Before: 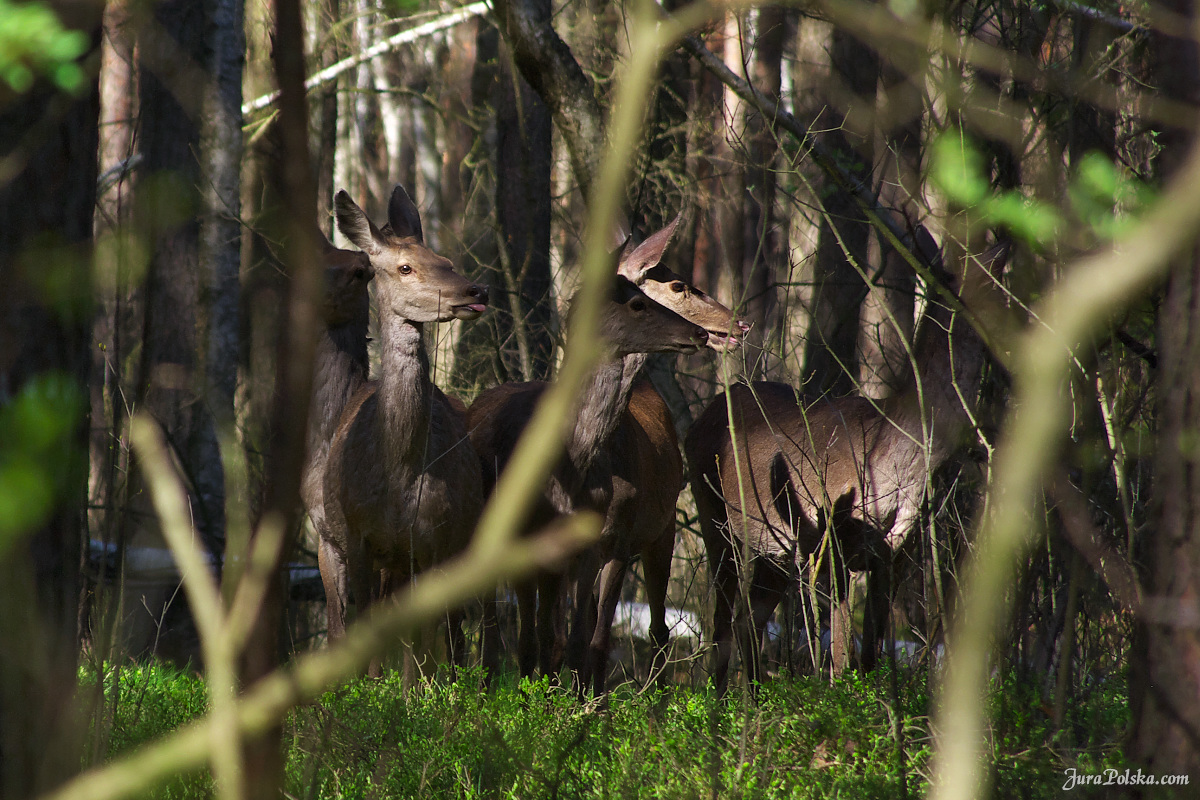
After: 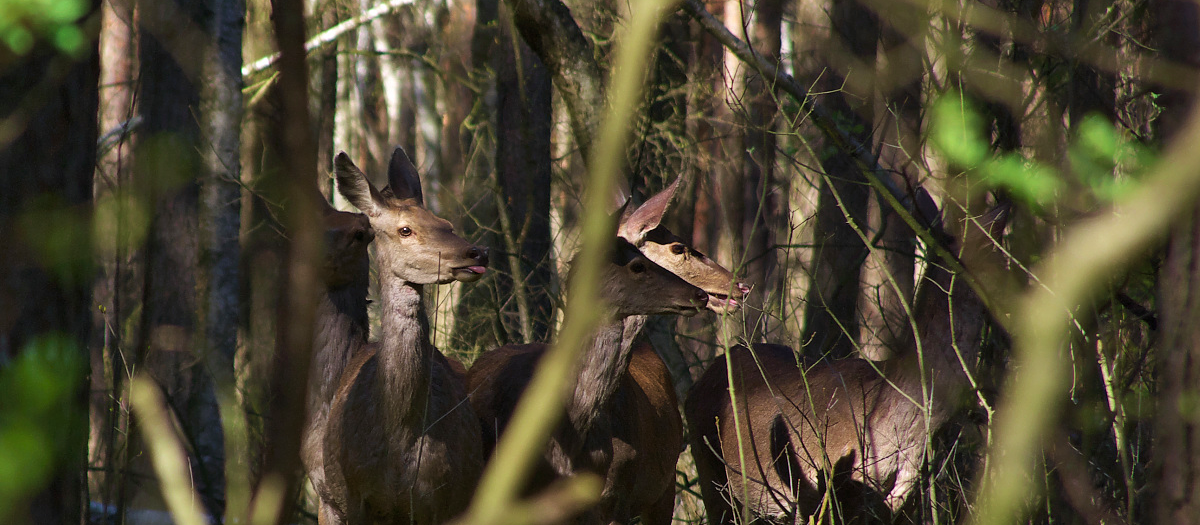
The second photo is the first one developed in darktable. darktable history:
velvia: on, module defaults
crop and rotate: top 4.848%, bottom 29.503%
